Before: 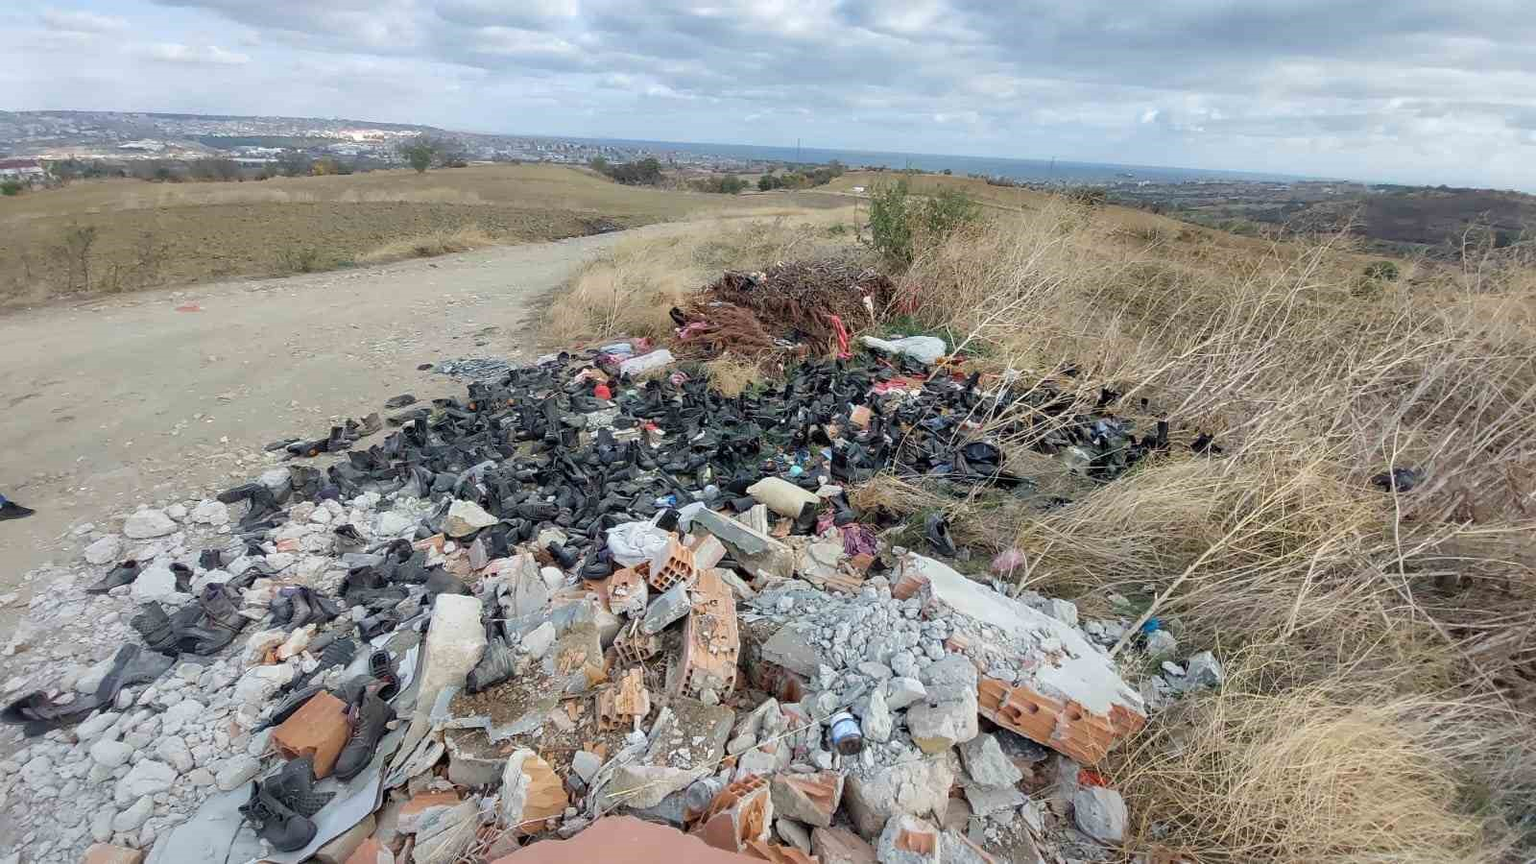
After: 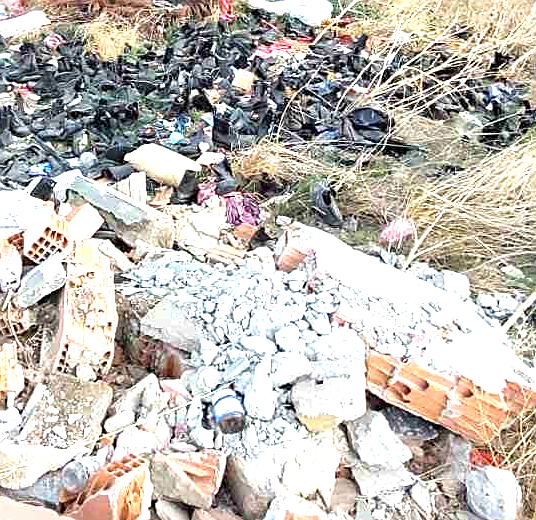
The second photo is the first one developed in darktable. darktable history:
crop: left 40.856%, top 39.241%, right 25.63%, bottom 2.957%
sharpen: on, module defaults
exposure: black level correction 0, exposure 1.46 EV, compensate highlight preservation false
